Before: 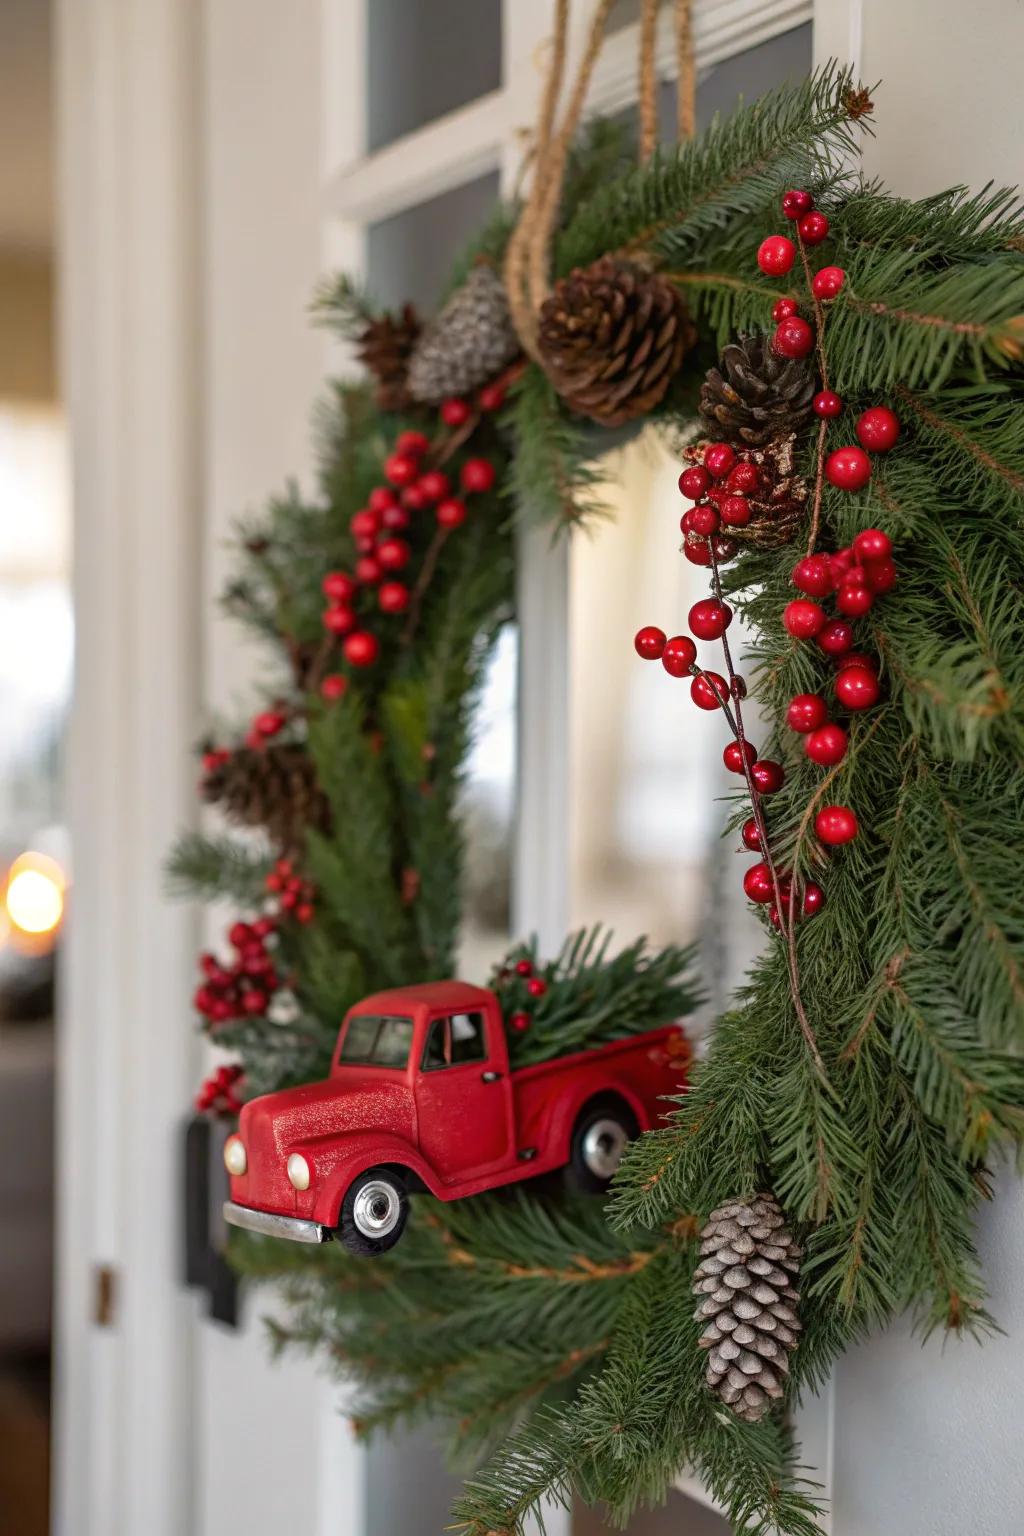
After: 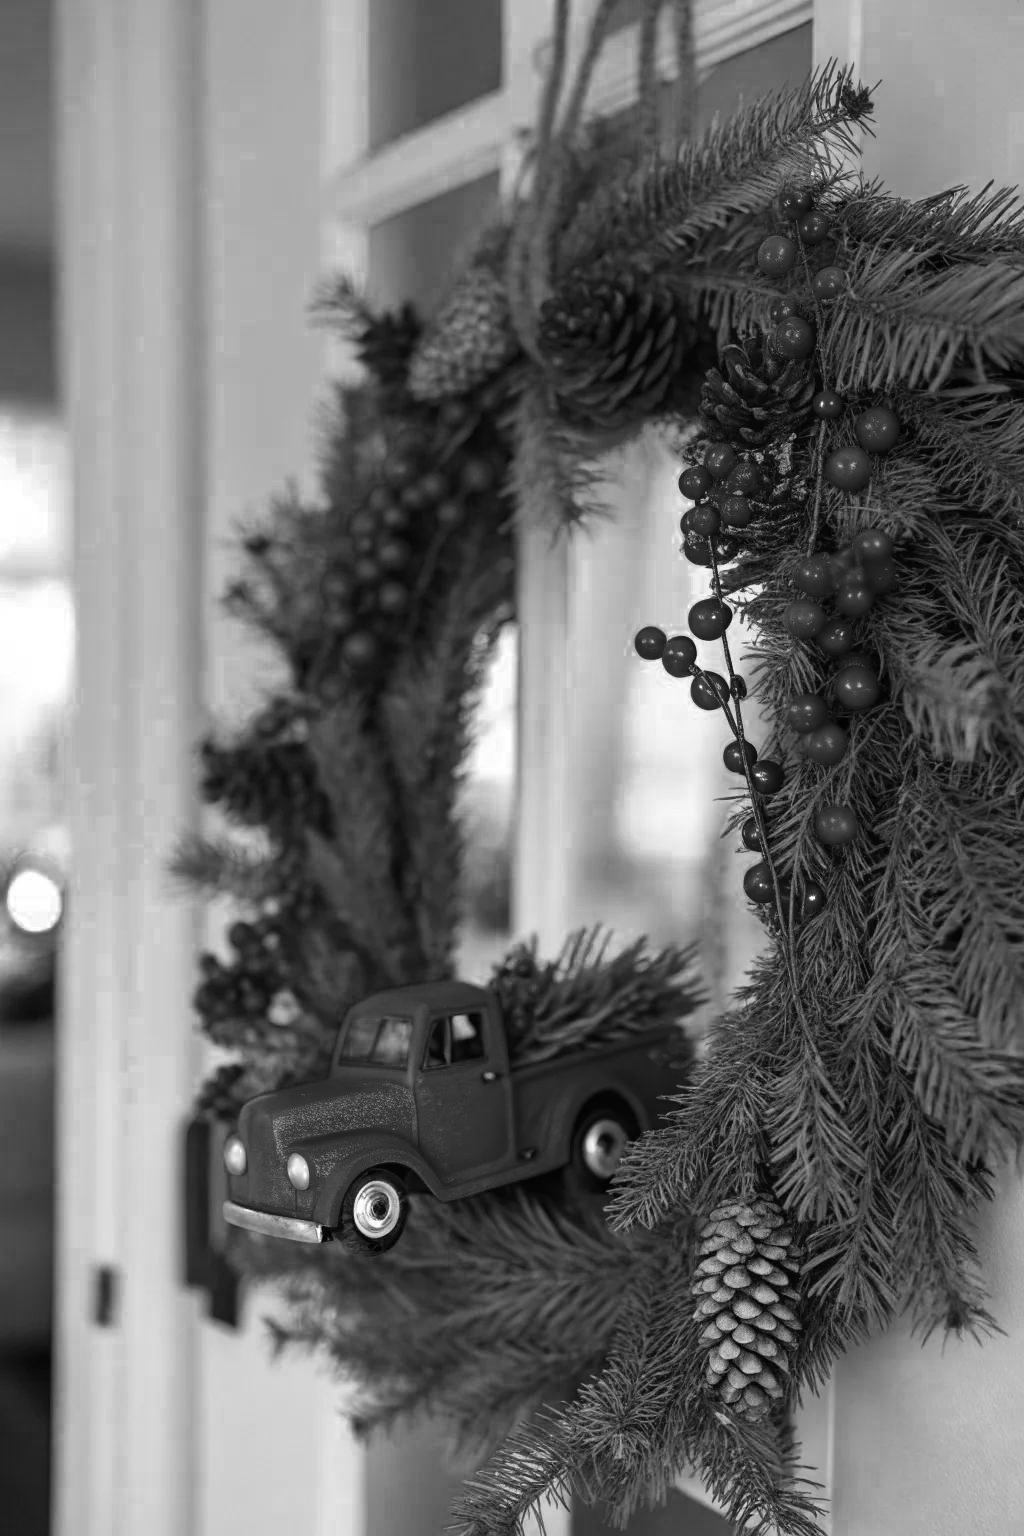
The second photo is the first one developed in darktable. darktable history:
contrast brightness saturation: contrast 0.15, brightness 0.05
color zones: curves: ch0 [(0.002, 0.429) (0.121, 0.212) (0.198, 0.113) (0.276, 0.344) (0.331, 0.541) (0.41, 0.56) (0.482, 0.289) (0.619, 0.227) (0.721, 0.18) (0.821, 0.435) (0.928, 0.555) (1, 0.587)]; ch1 [(0, 0) (0.143, 0) (0.286, 0) (0.429, 0) (0.571, 0) (0.714, 0) (0.857, 0)]
